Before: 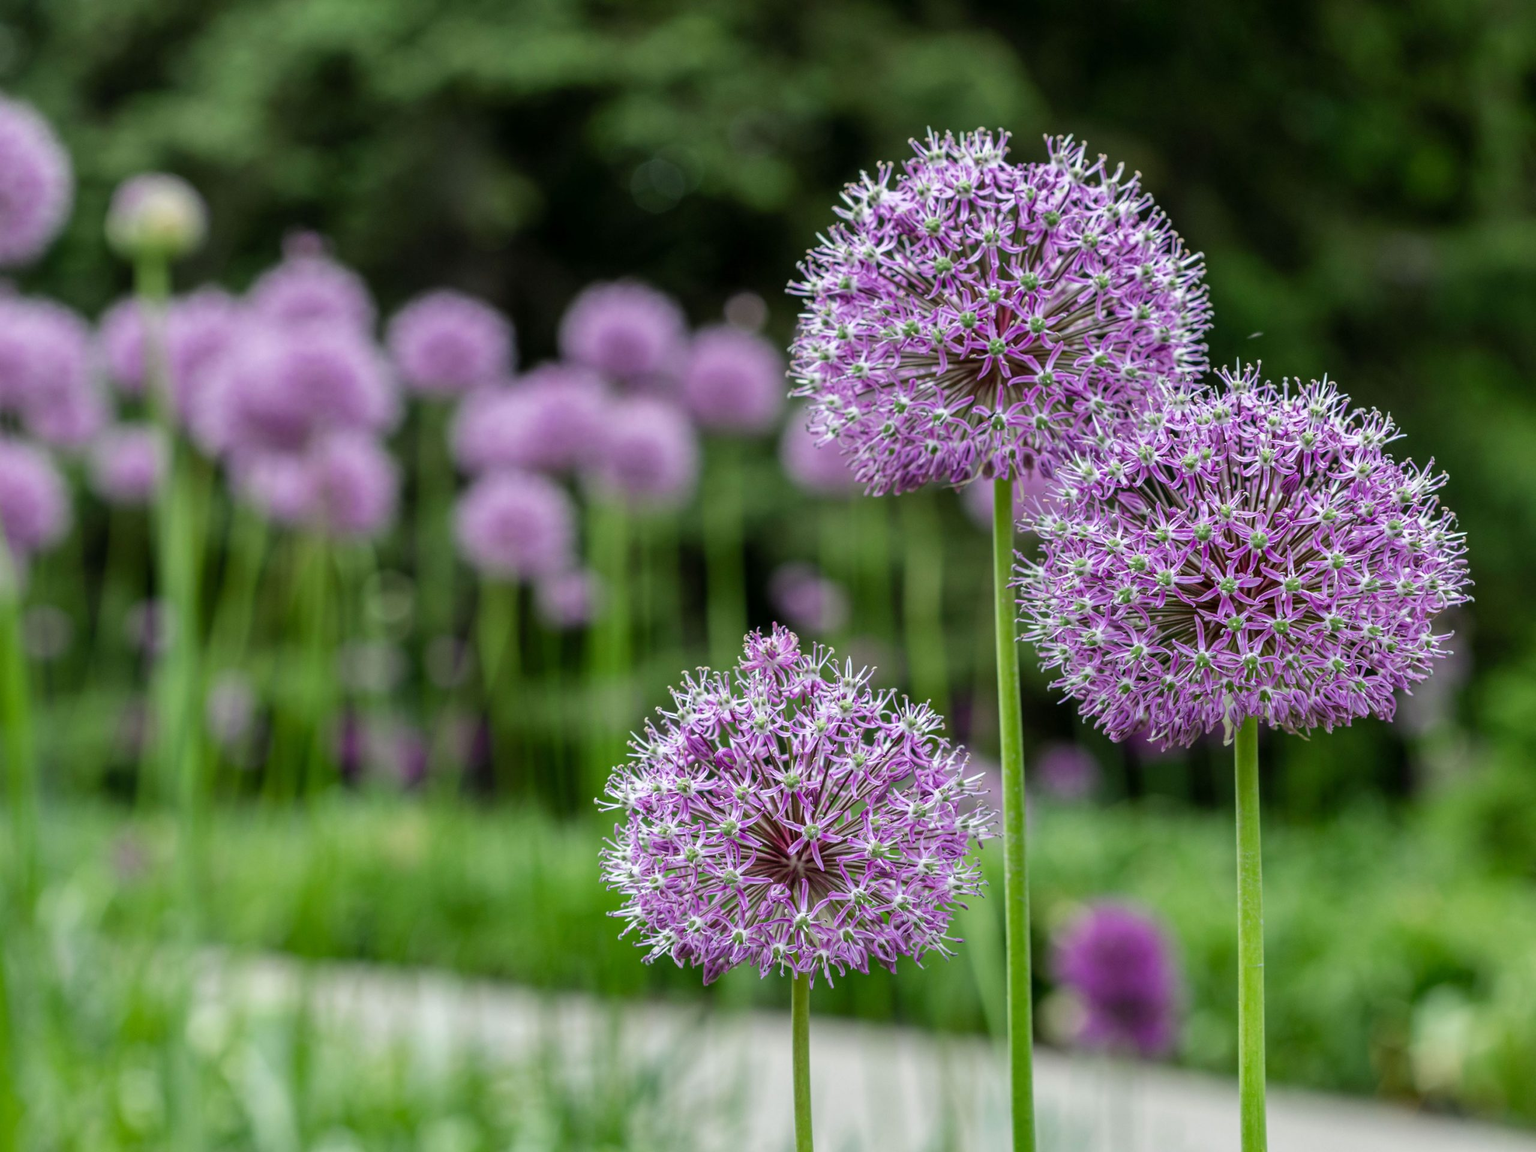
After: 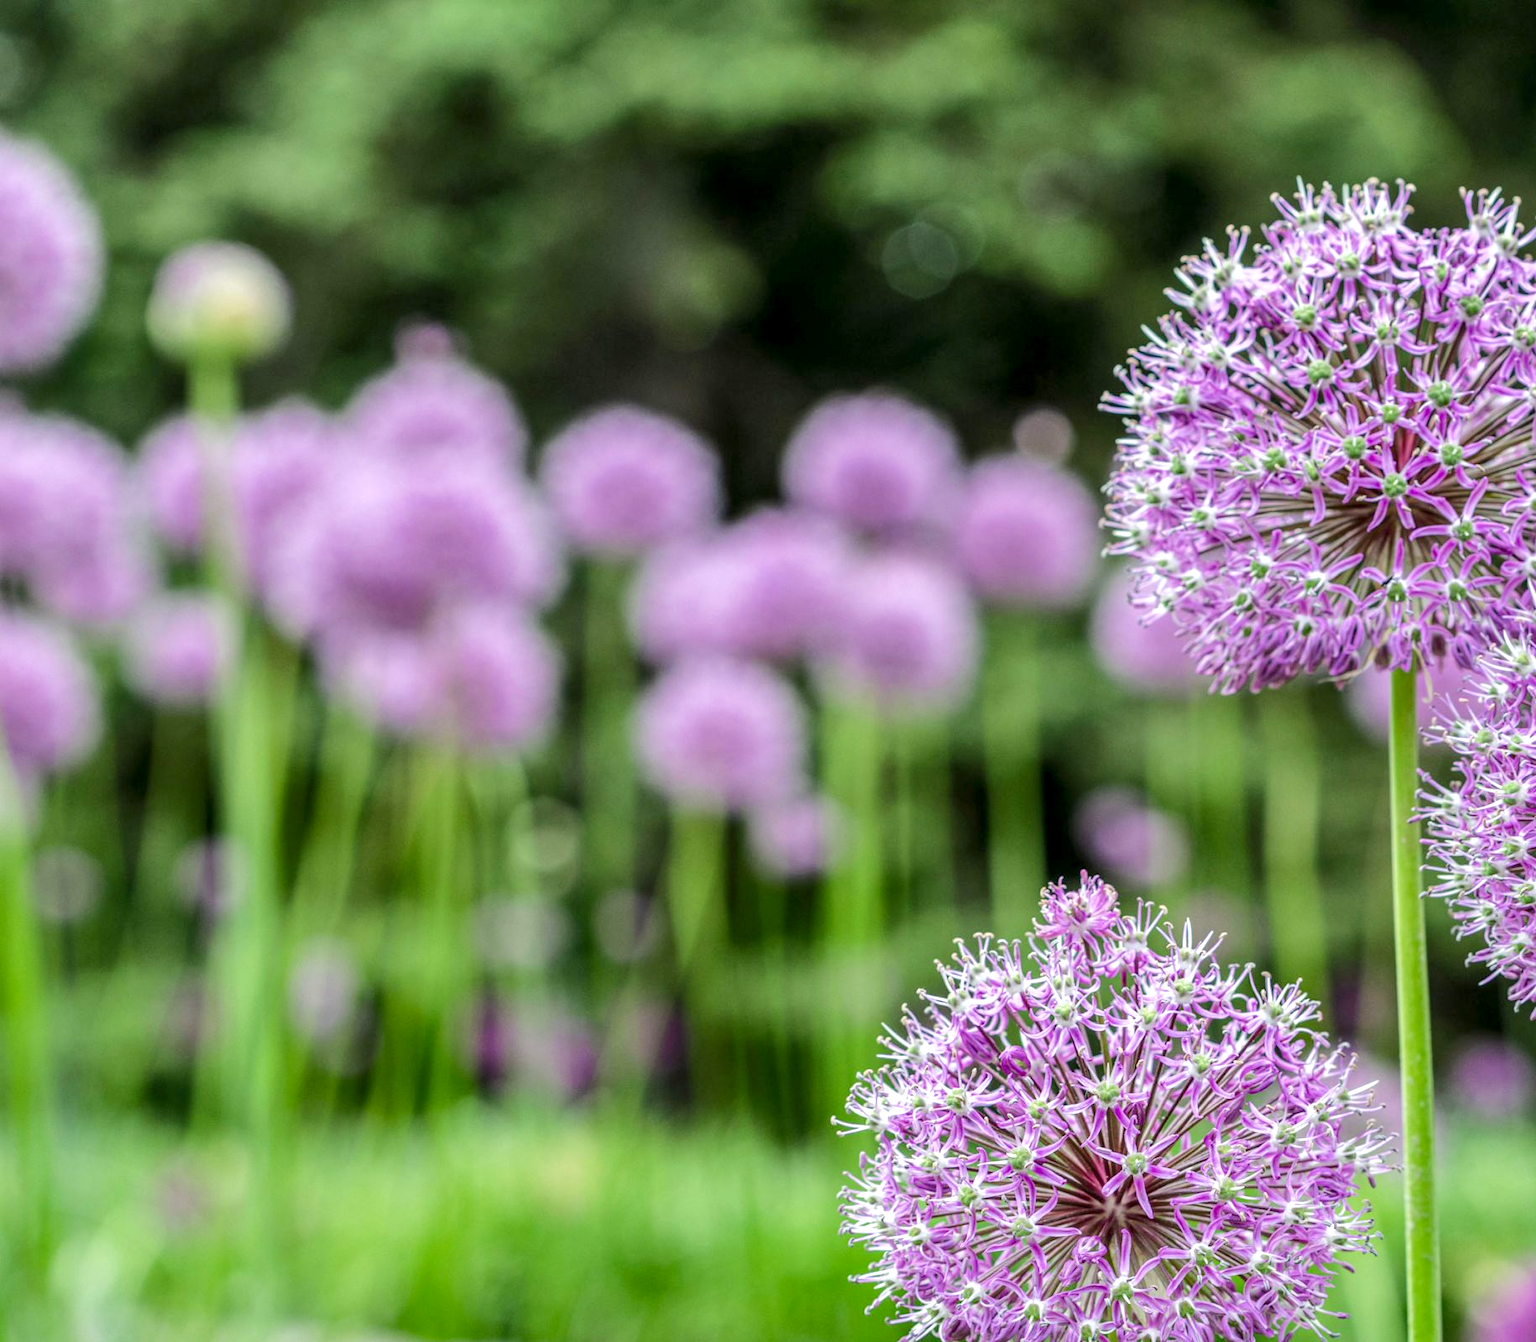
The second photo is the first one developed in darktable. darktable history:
crop: right 28.477%, bottom 16.639%
shadows and highlights: shadows 20.86, highlights -36.58, soften with gaussian
local contrast: on, module defaults
tone equalizer: -8 EV 1.04 EV, -7 EV 1.04 EV, -6 EV 0.972 EV, -5 EV 1.01 EV, -4 EV 1.03 EV, -3 EV 0.765 EV, -2 EV 0.511 EV, -1 EV 0.239 EV, edges refinement/feathering 500, mask exposure compensation -1.57 EV, preserve details no
